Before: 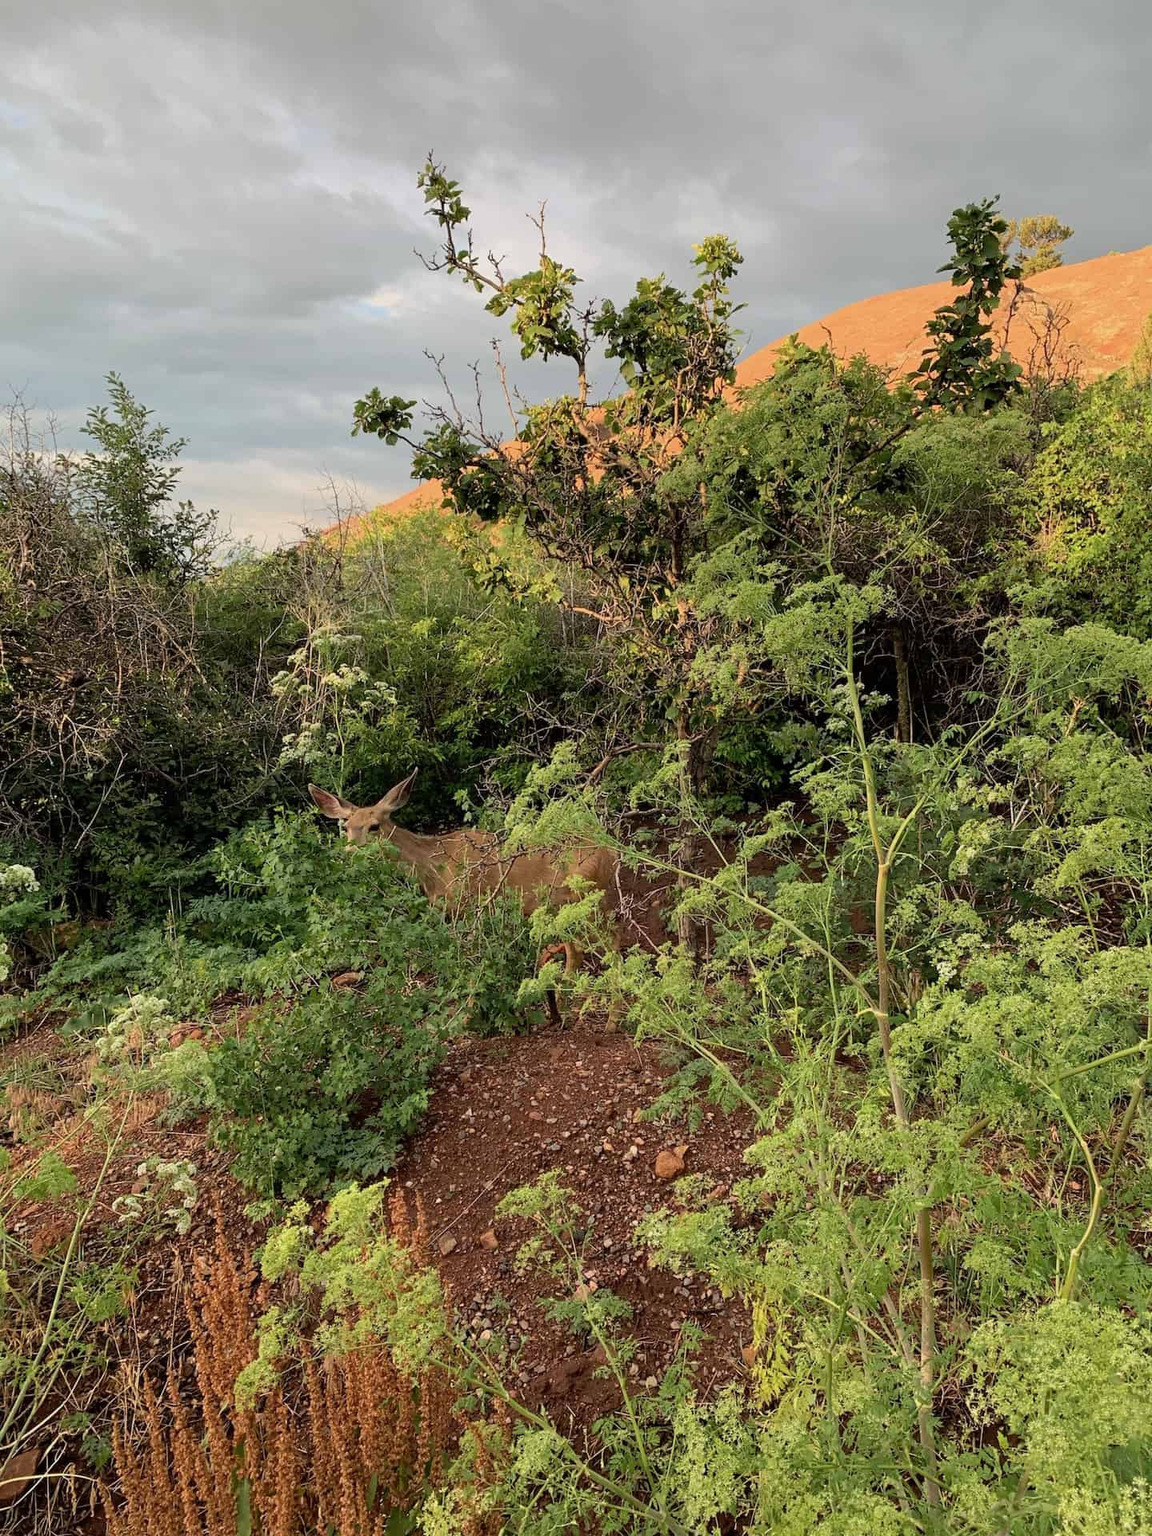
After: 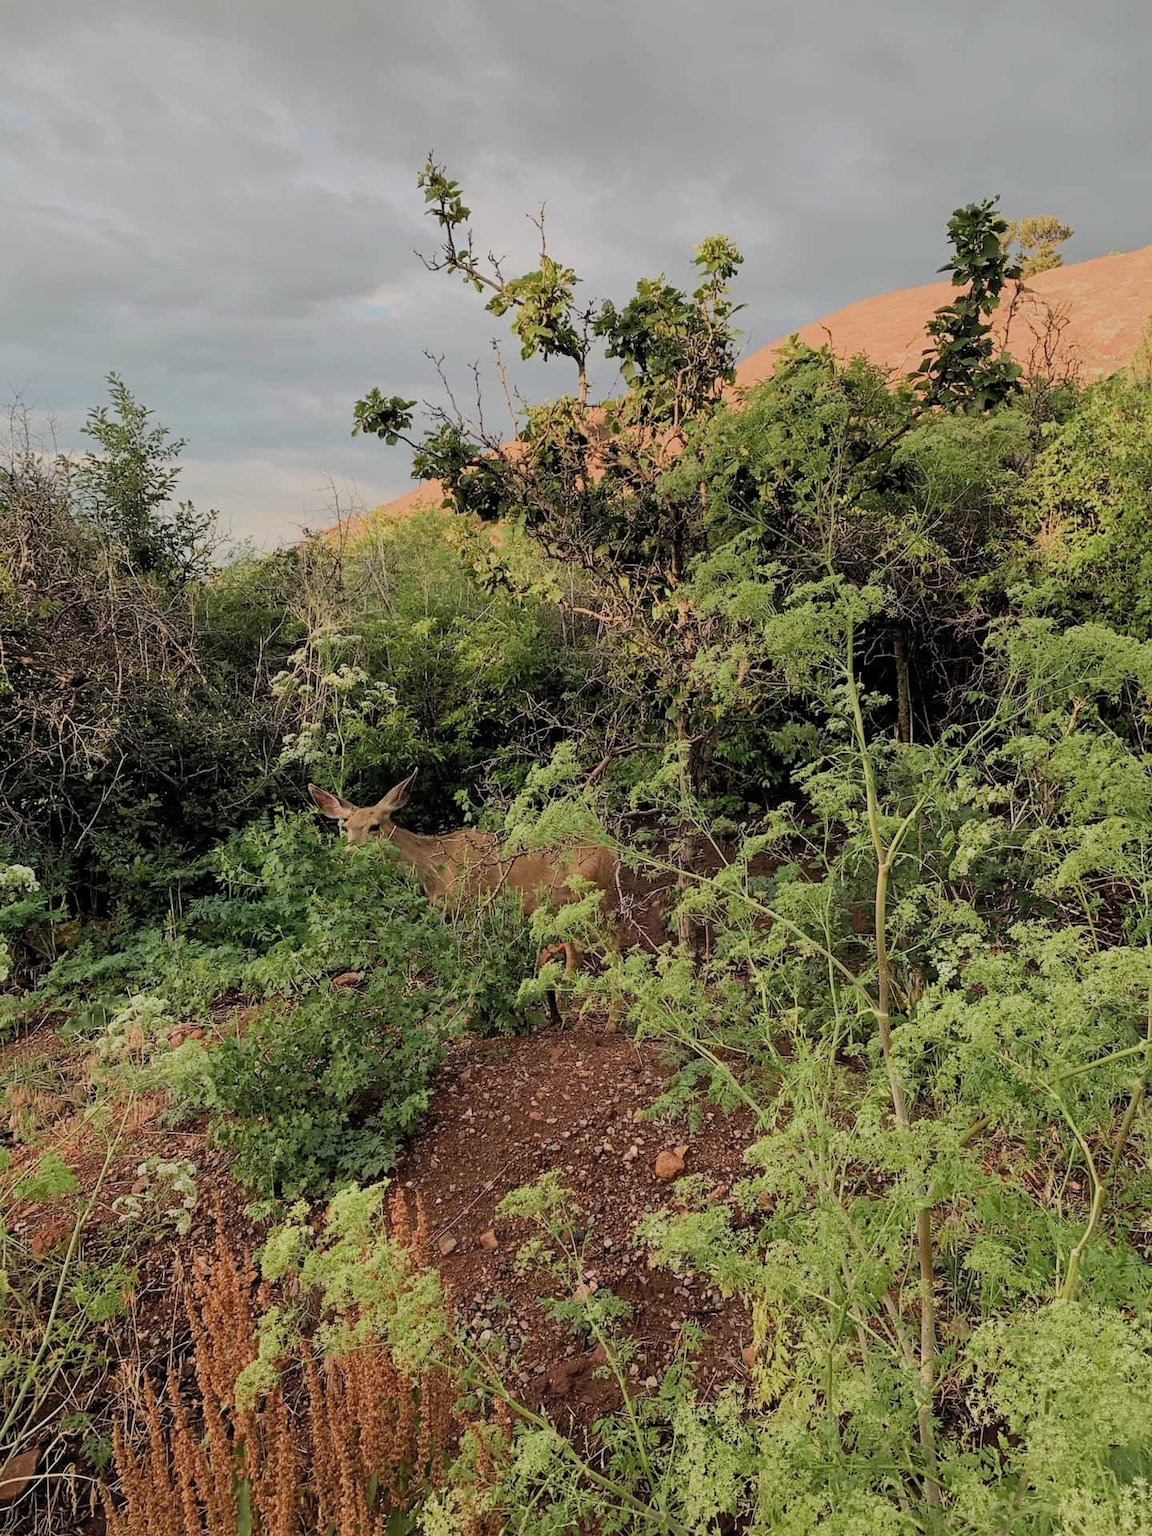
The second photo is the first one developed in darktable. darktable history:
shadows and highlights: shadows 25.61, highlights -25.92
filmic rgb: black relative exposure -7.96 EV, white relative exposure 4 EV, threshold 3.05 EV, hardness 4.21, contrast 1, color science v5 (2021), contrast in shadows safe, contrast in highlights safe, enable highlight reconstruction true
